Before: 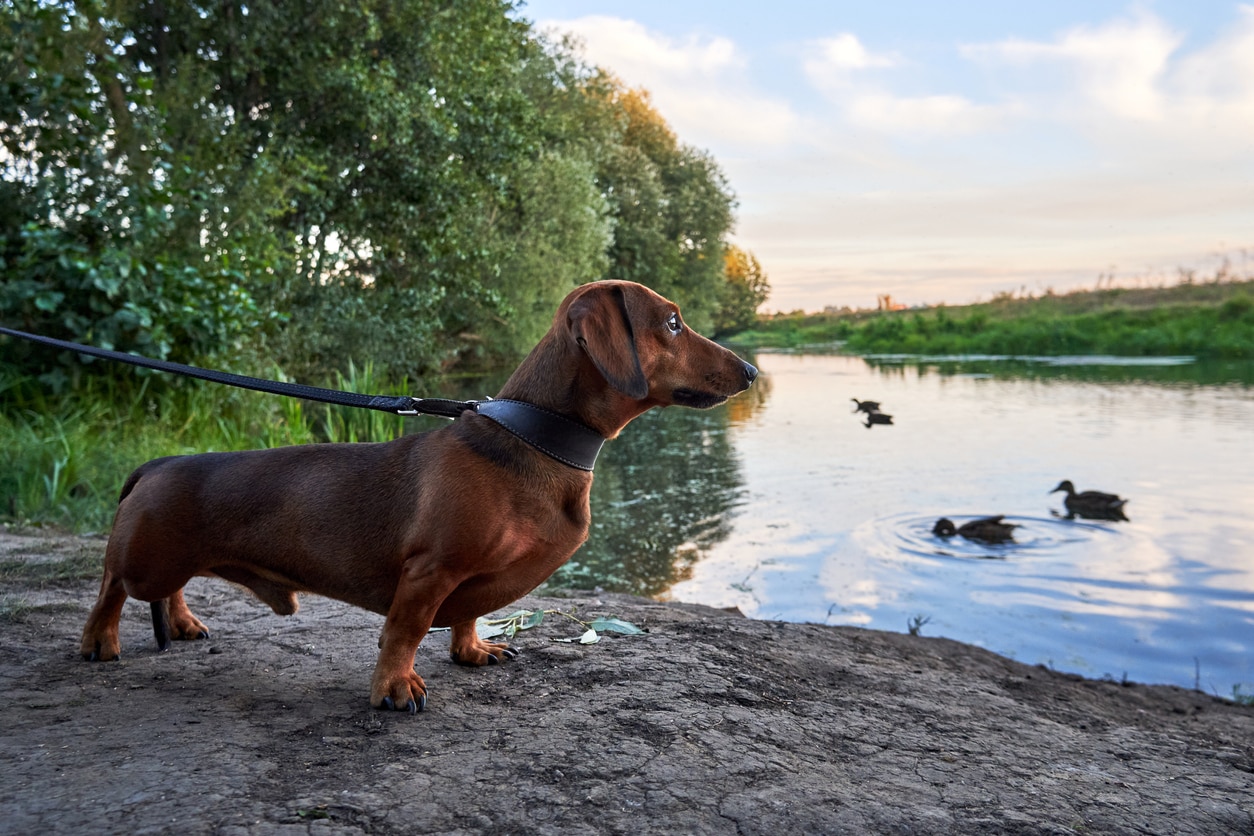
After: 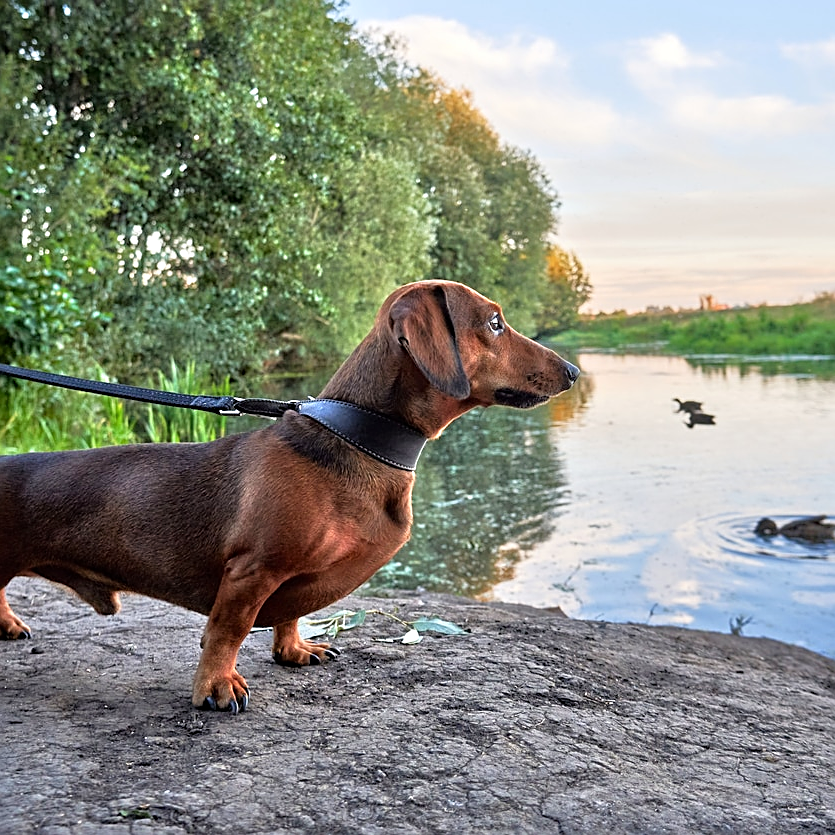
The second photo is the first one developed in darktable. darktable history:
crop and rotate: left 14.292%, right 19.041%
tone equalizer: -7 EV 0.15 EV, -6 EV 0.6 EV, -5 EV 1.15 EV, -4 EV 1.33 EV, -3 EV 1.15 EV, -2 EV 0.6 EV, -1 EV 0.15 EV, mask exposure compensation -0.5 EV
sharpen: on, module defaults
